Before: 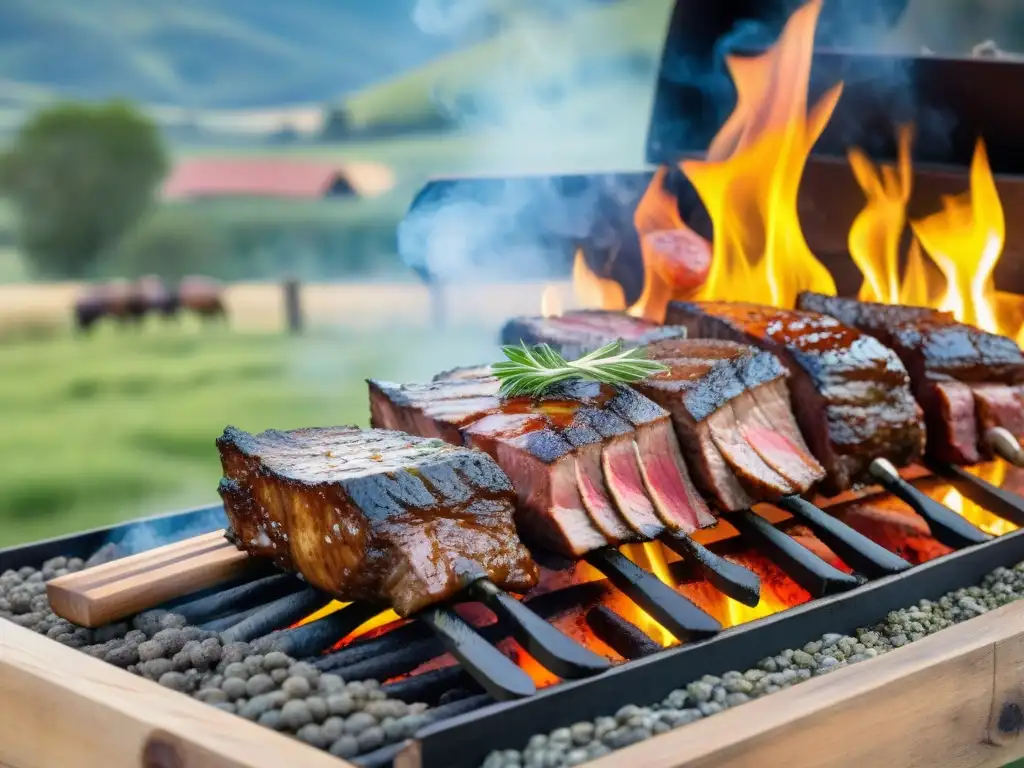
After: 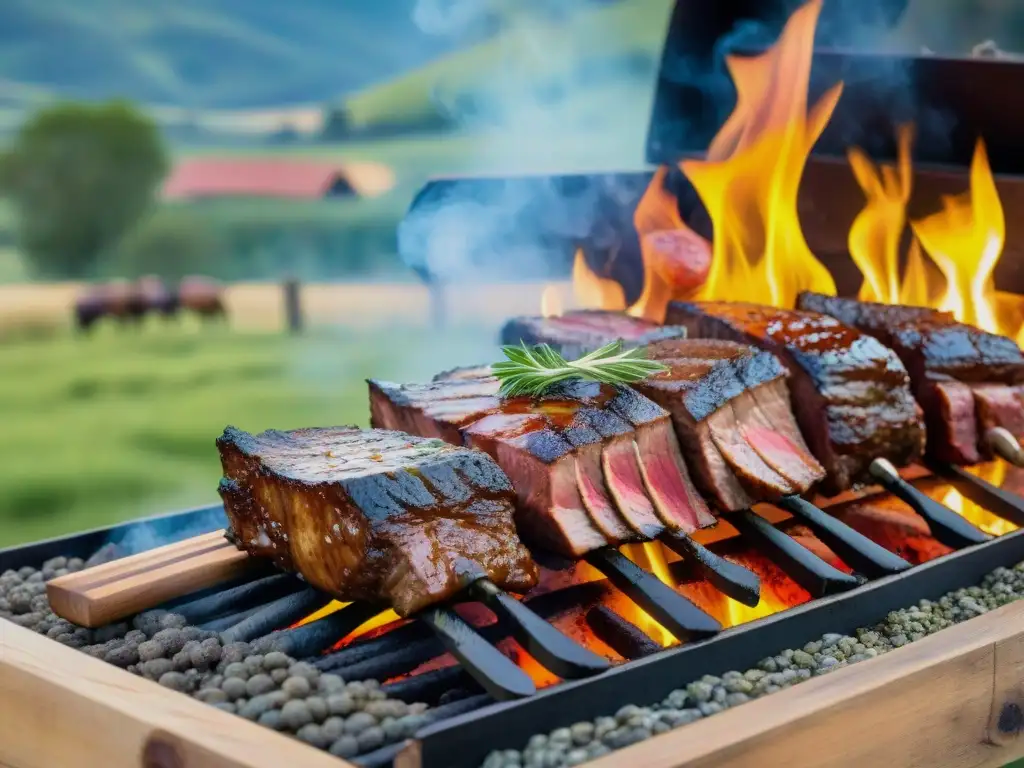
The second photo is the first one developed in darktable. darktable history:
exposure: exposure -0.242 EV, compensate highlight preservation false
velvia: on, module defaults
